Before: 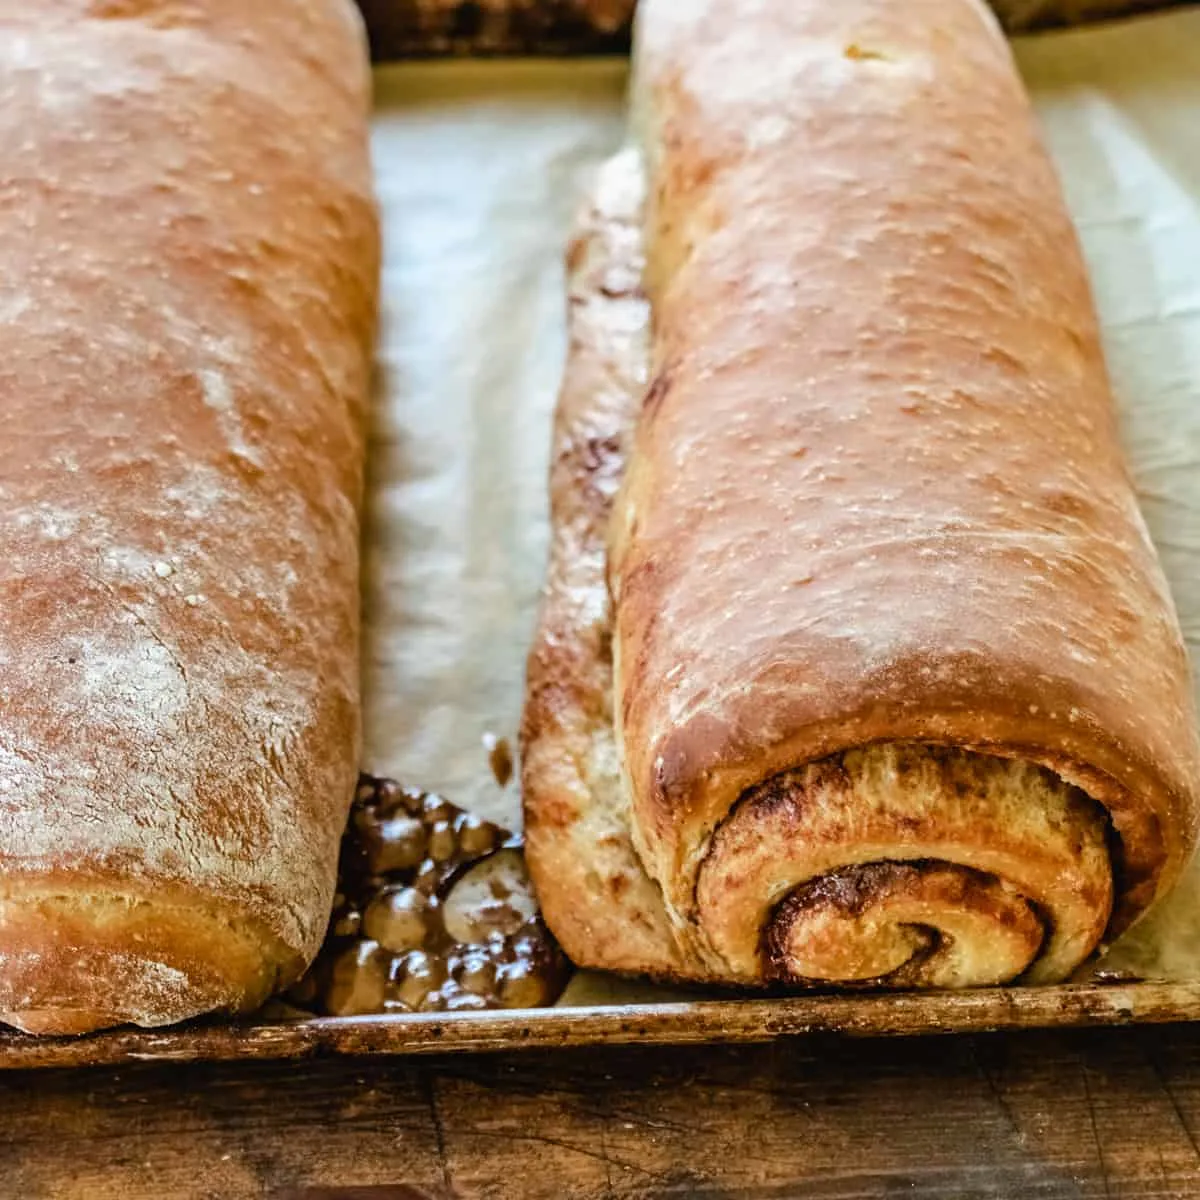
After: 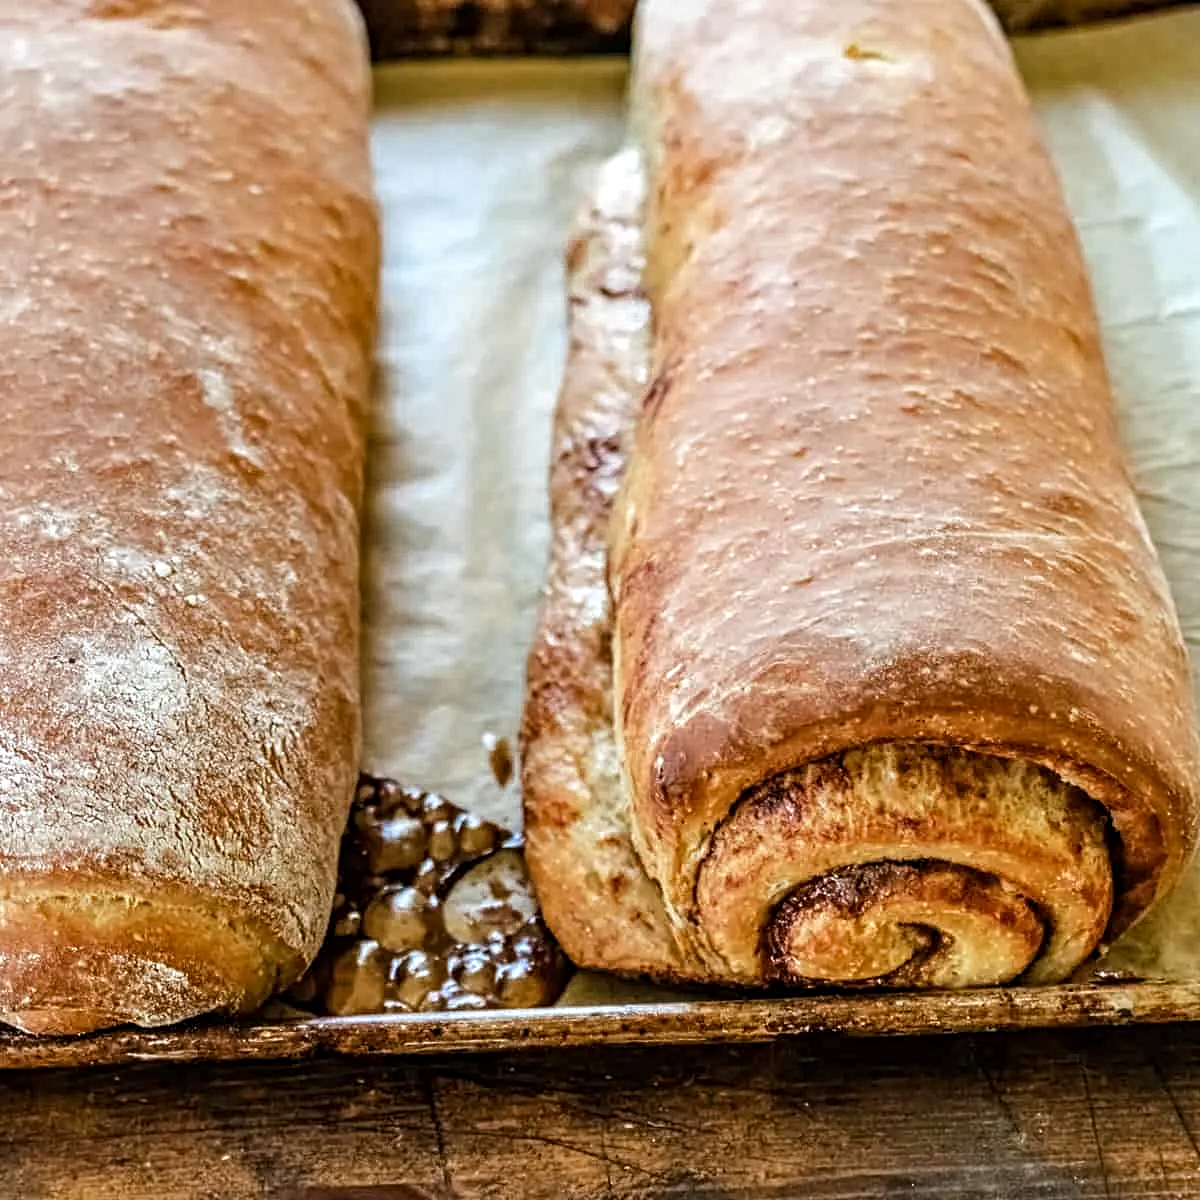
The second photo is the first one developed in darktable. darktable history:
exposure: compensate exposure bias true, compensate highlight preservation false
contrast equalizer: octaves 7, y [[0.5, 0.5, 0.5, 0.539, 0.64, 0.611], [0.5 ×6], [0.5 ×6], [0 ×6], [0 ×6]]
local contrast: highlights 103%, shadows 100%, detail 120%, midtone range 0.2
